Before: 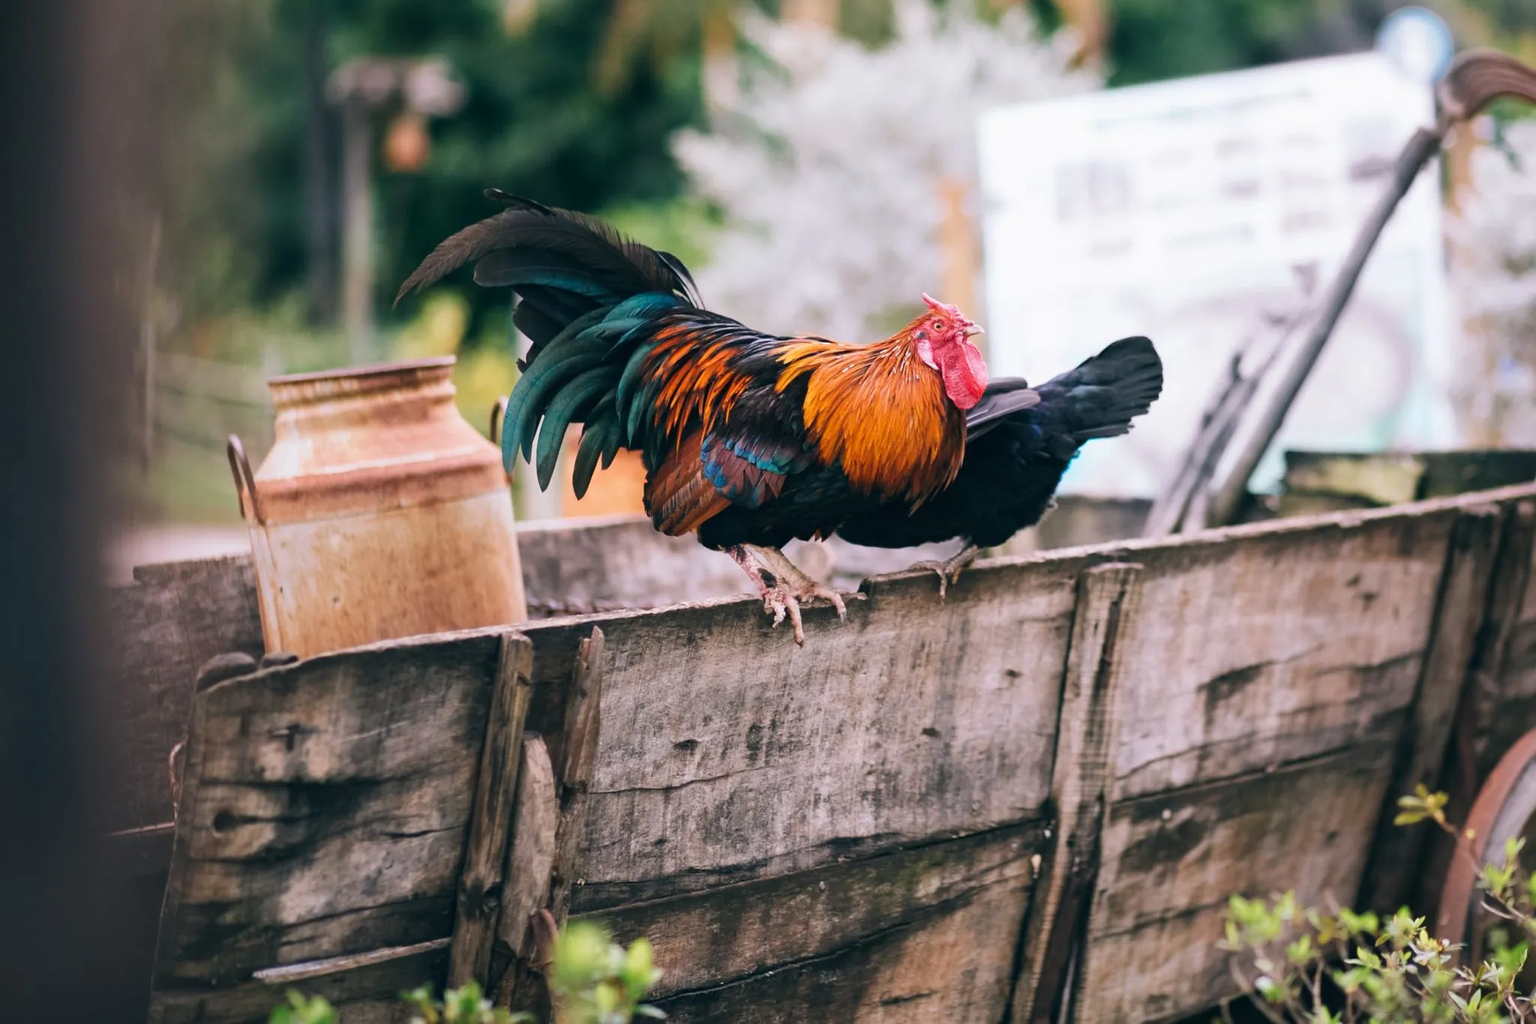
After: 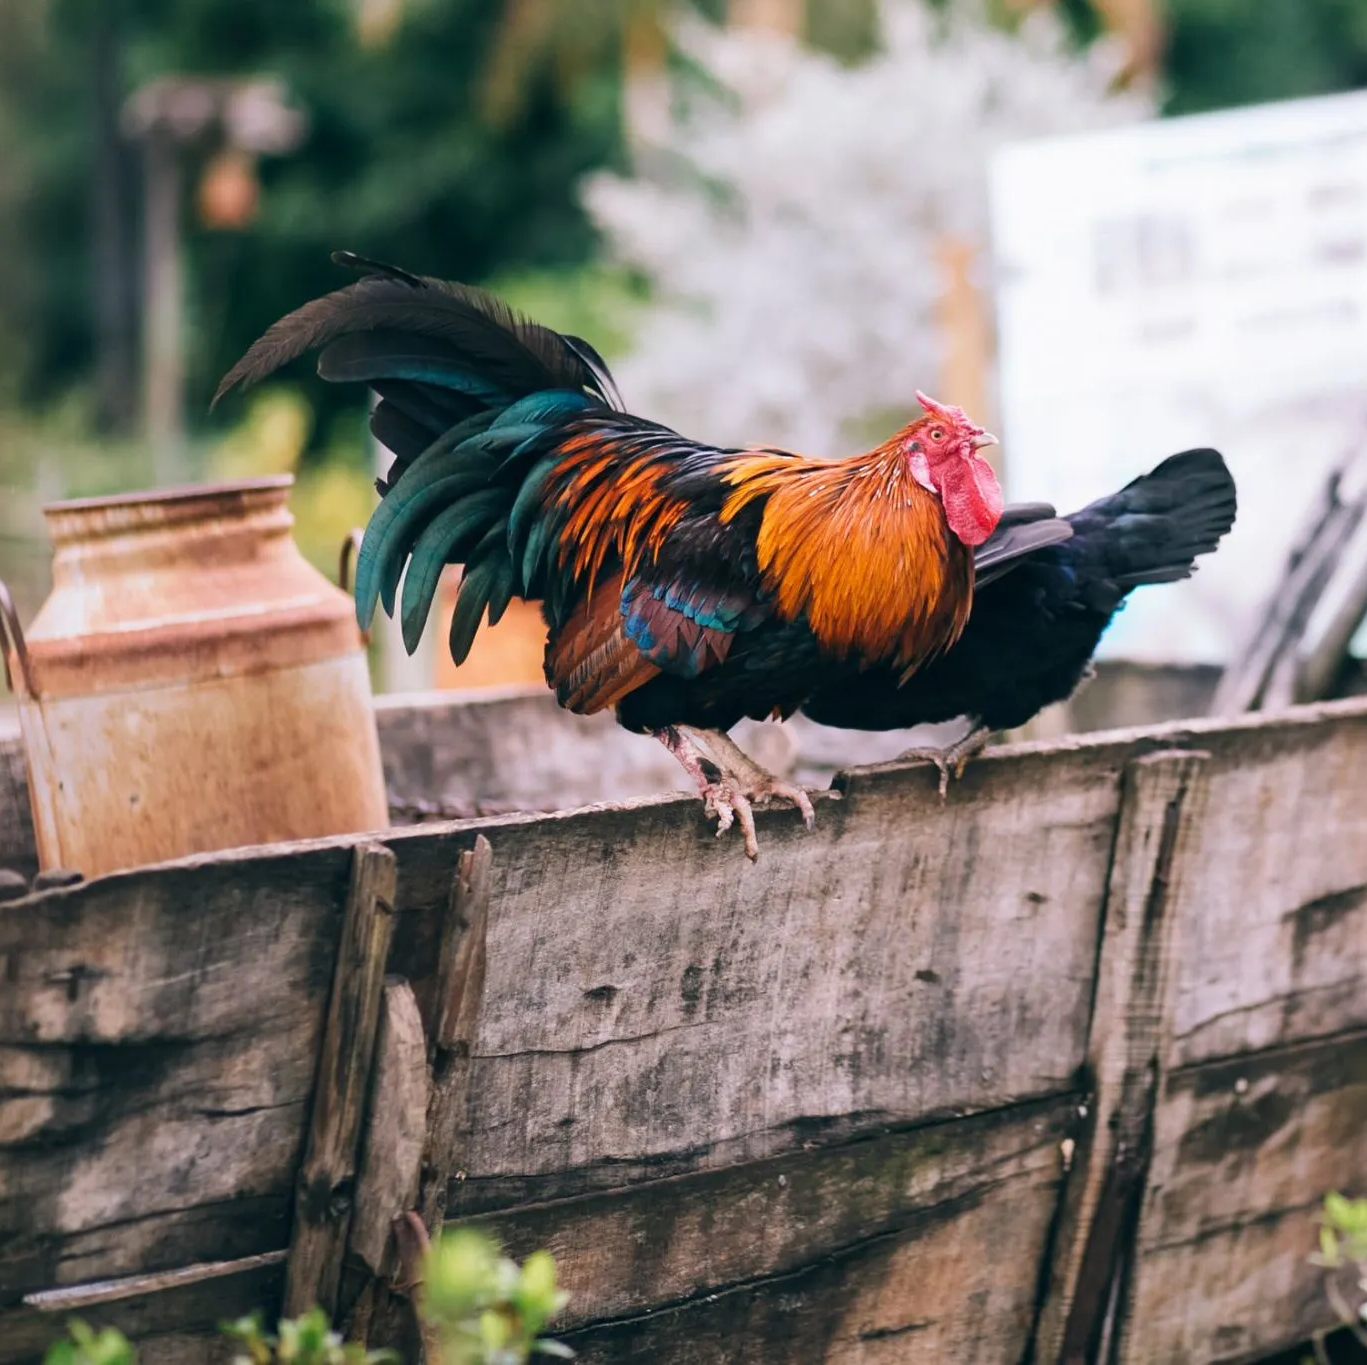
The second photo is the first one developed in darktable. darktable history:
crop: left 15.369%, right 17.836%
